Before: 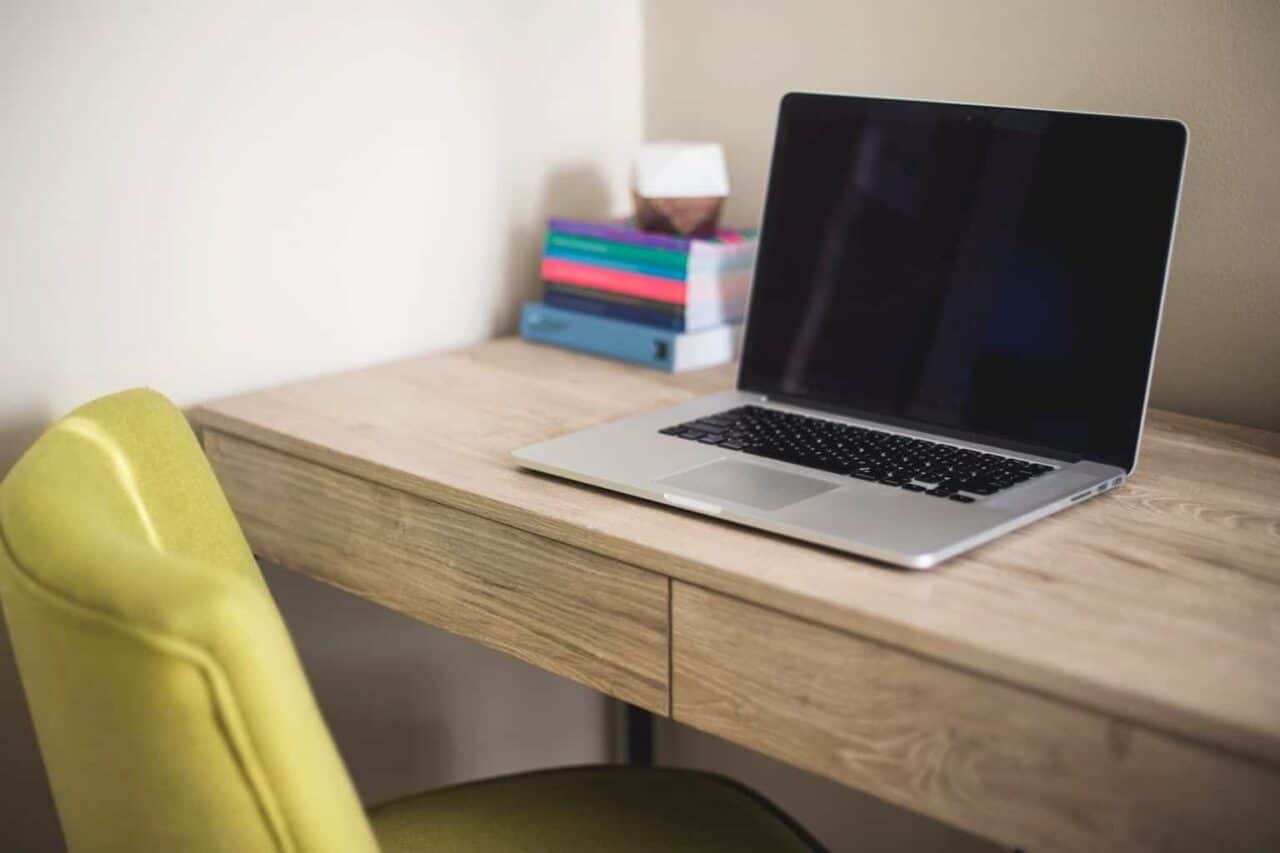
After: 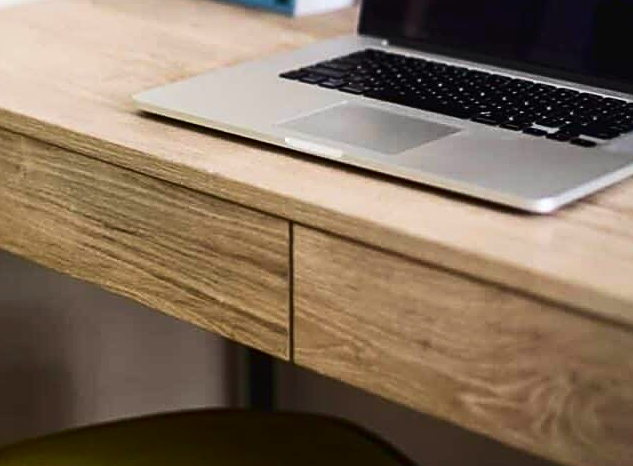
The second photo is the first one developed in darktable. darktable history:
contrast brightness saturation: contrast 0.21, brightness -0.11, saturation 0.21
crop: left 29.672%, top 41.786%, right 20.851%, bottom 3.487%
sharpen: on, module defaults
